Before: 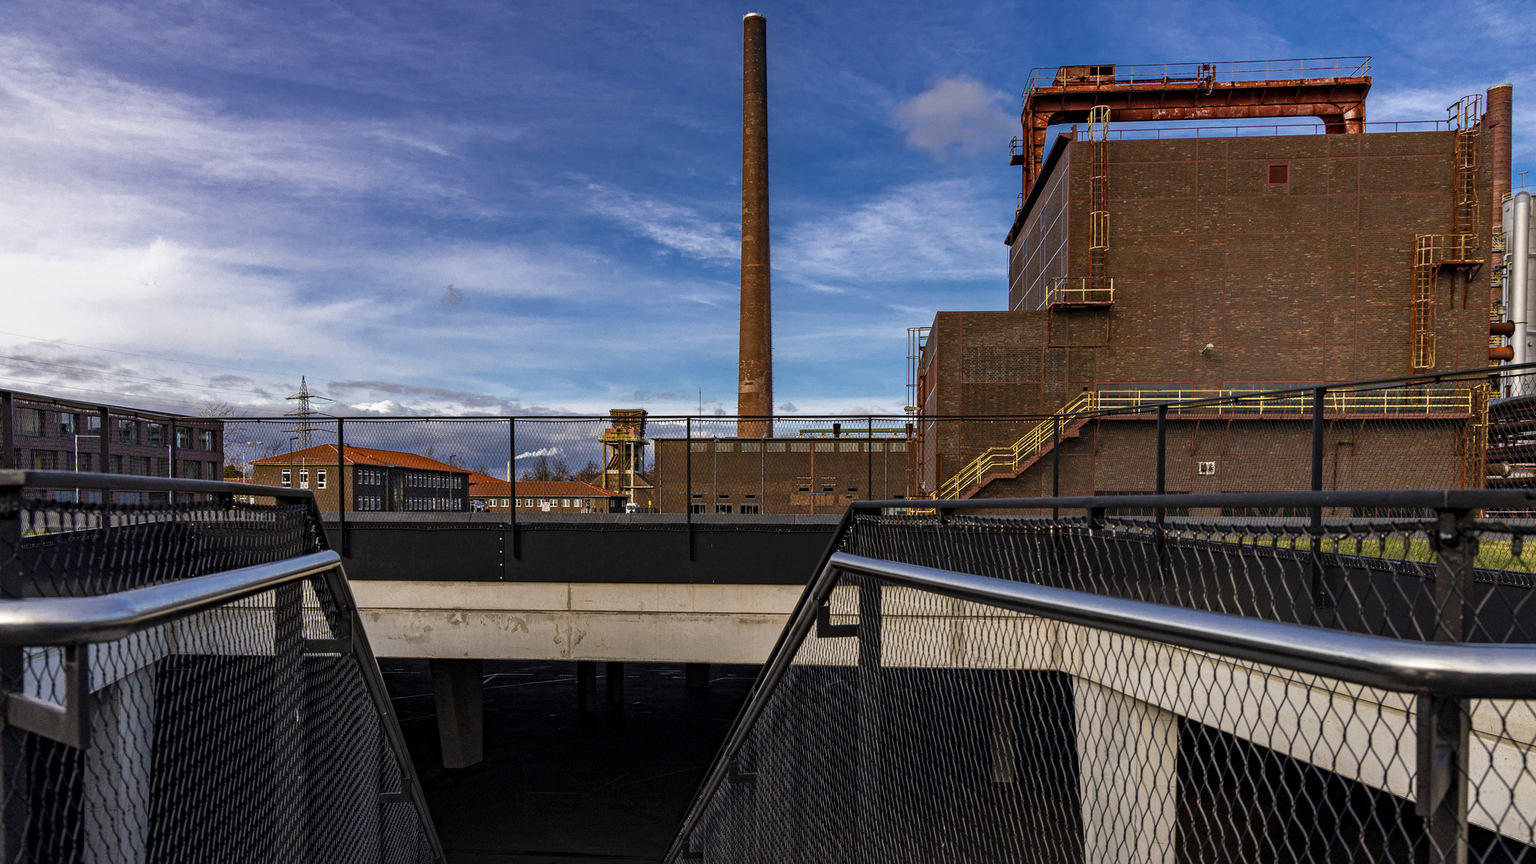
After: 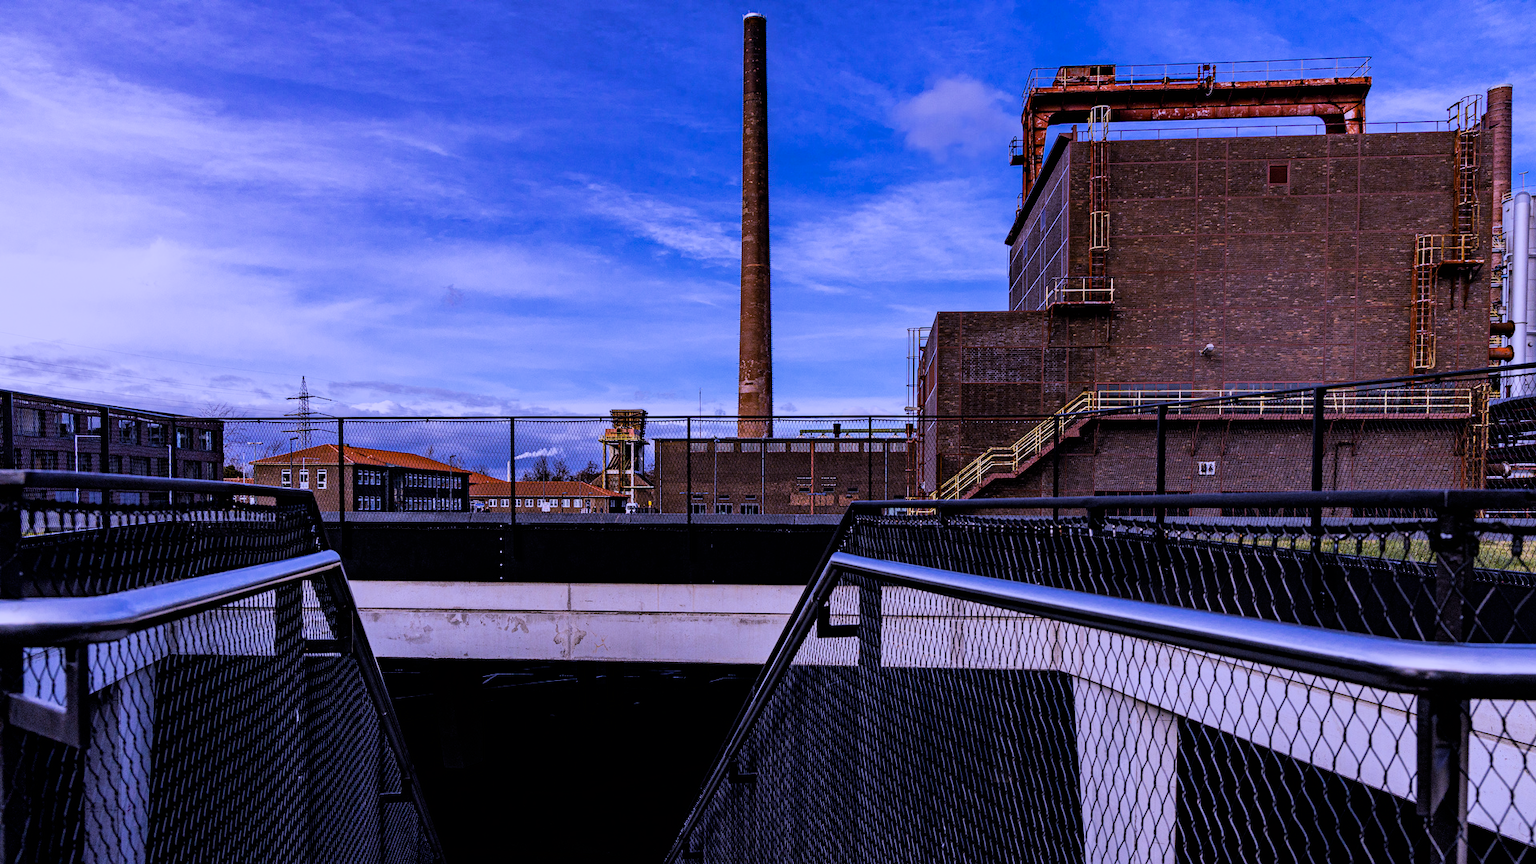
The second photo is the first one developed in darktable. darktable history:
white balance: red 0.98, blue 1.61
filmic rgb: black relative exposure -5 EV, hardness 2.88, contrast 1.3, highlights saturation mix -10%
